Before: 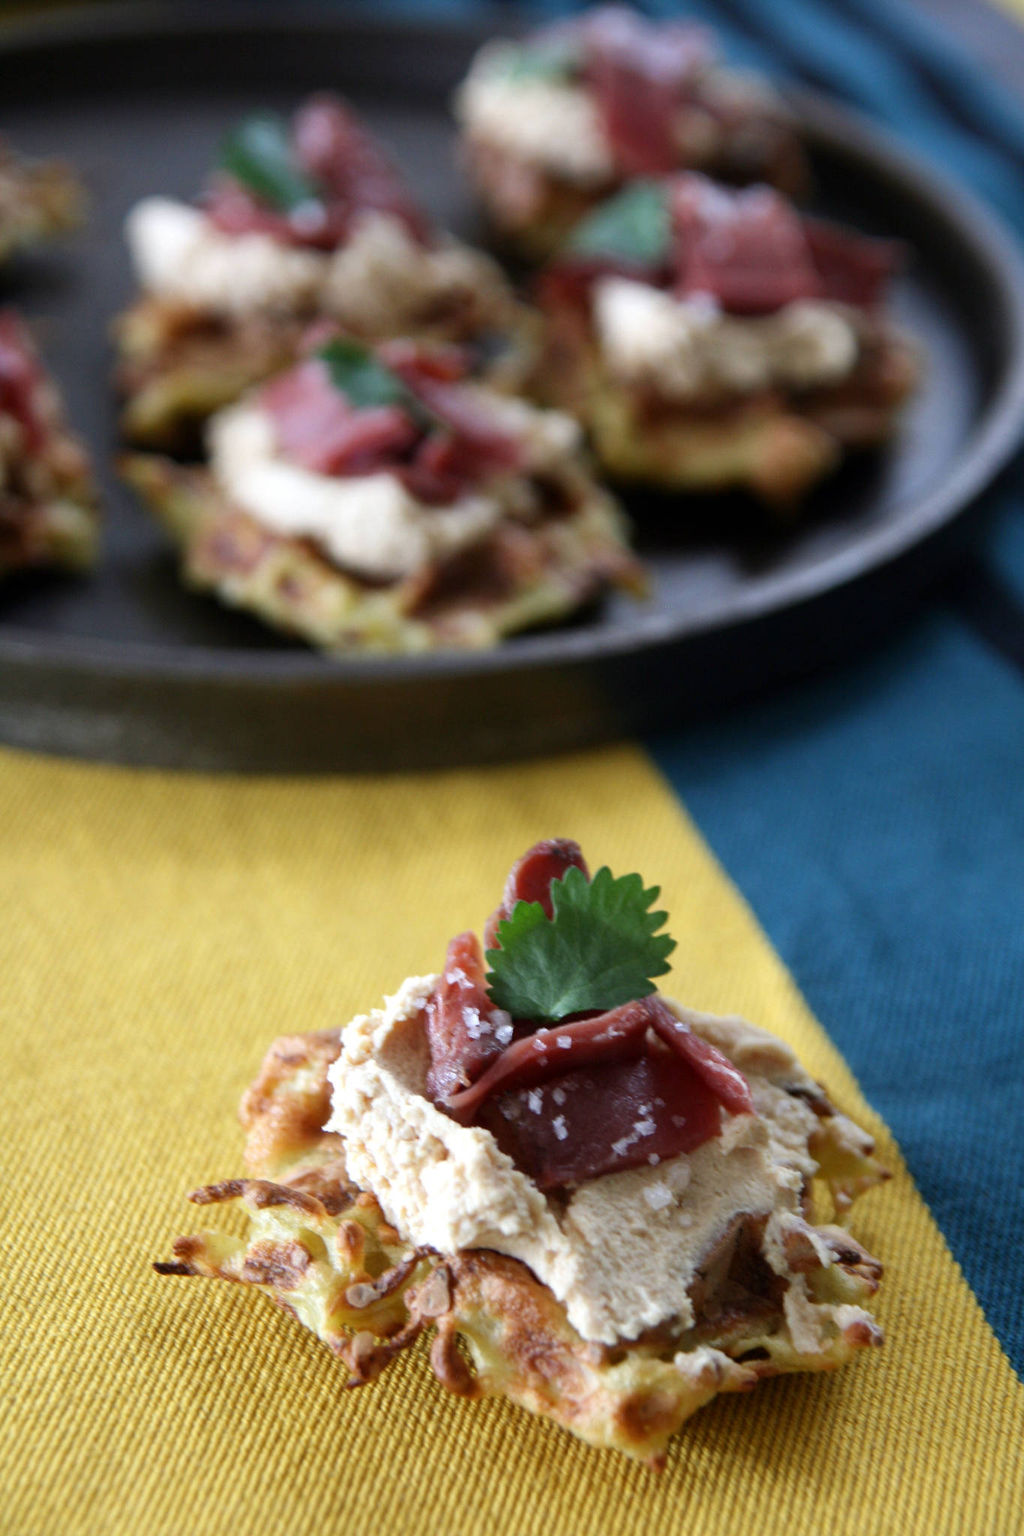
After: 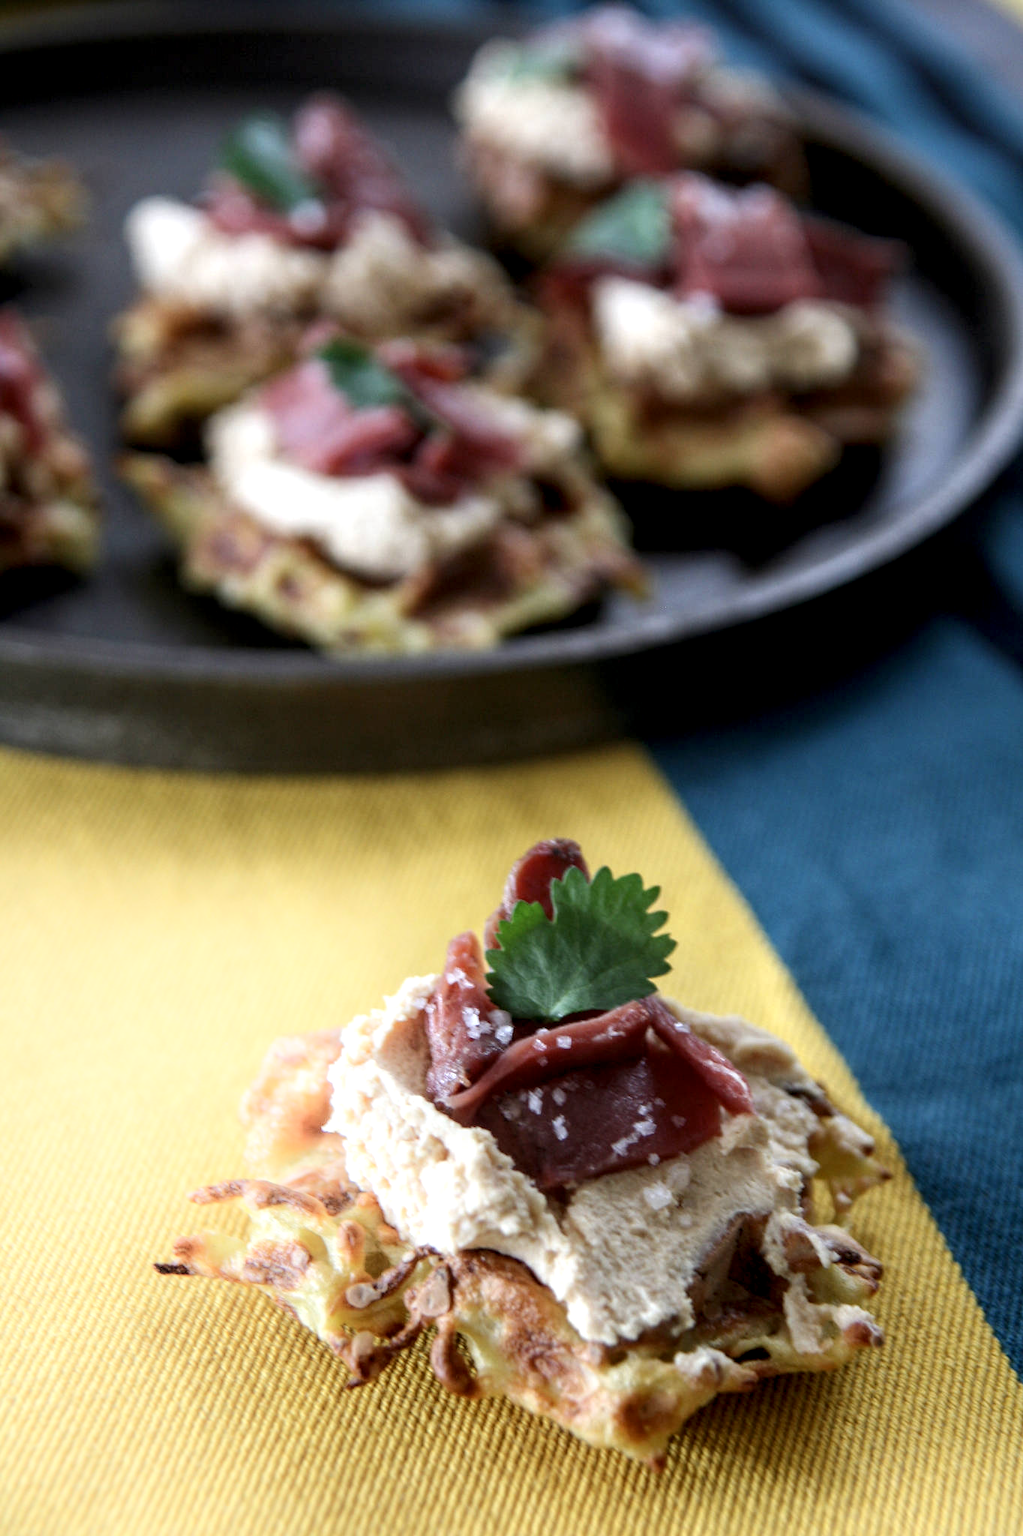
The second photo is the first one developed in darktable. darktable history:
shadows and highlights: shadows -21.3, highlights 100, soften with gaussian
contrast brightness saturation: saturation -0.05
local contrast: detail 140%
